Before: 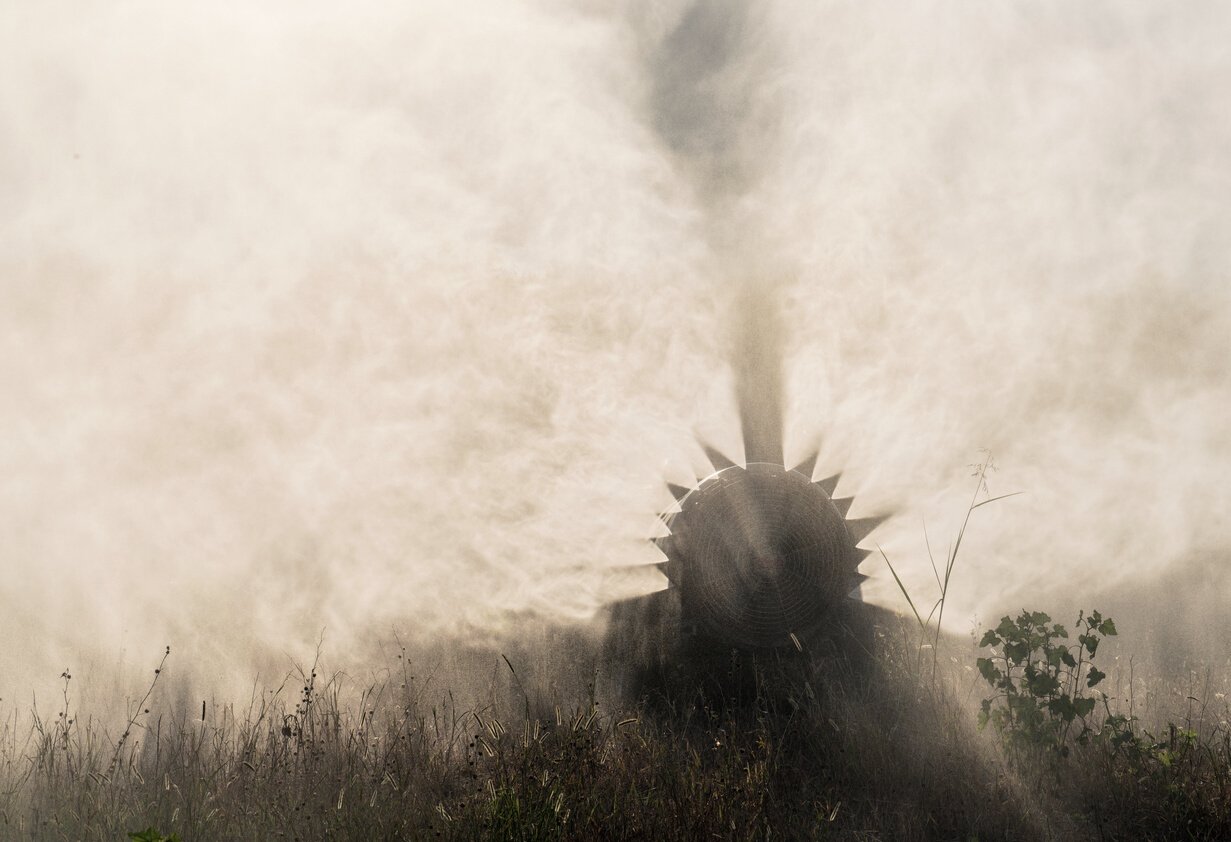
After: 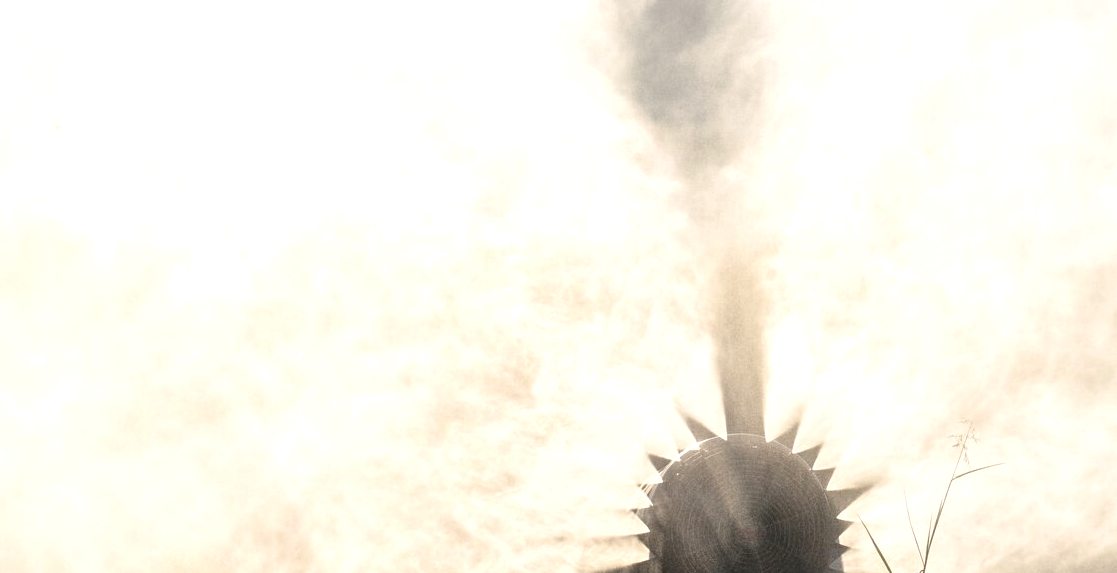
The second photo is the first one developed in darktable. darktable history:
exposure: exposure 0.605 EV, compensate highlight preservation false
crop: left 1.547%, top 3.445%, right 7.697%, bottom 28.461%
